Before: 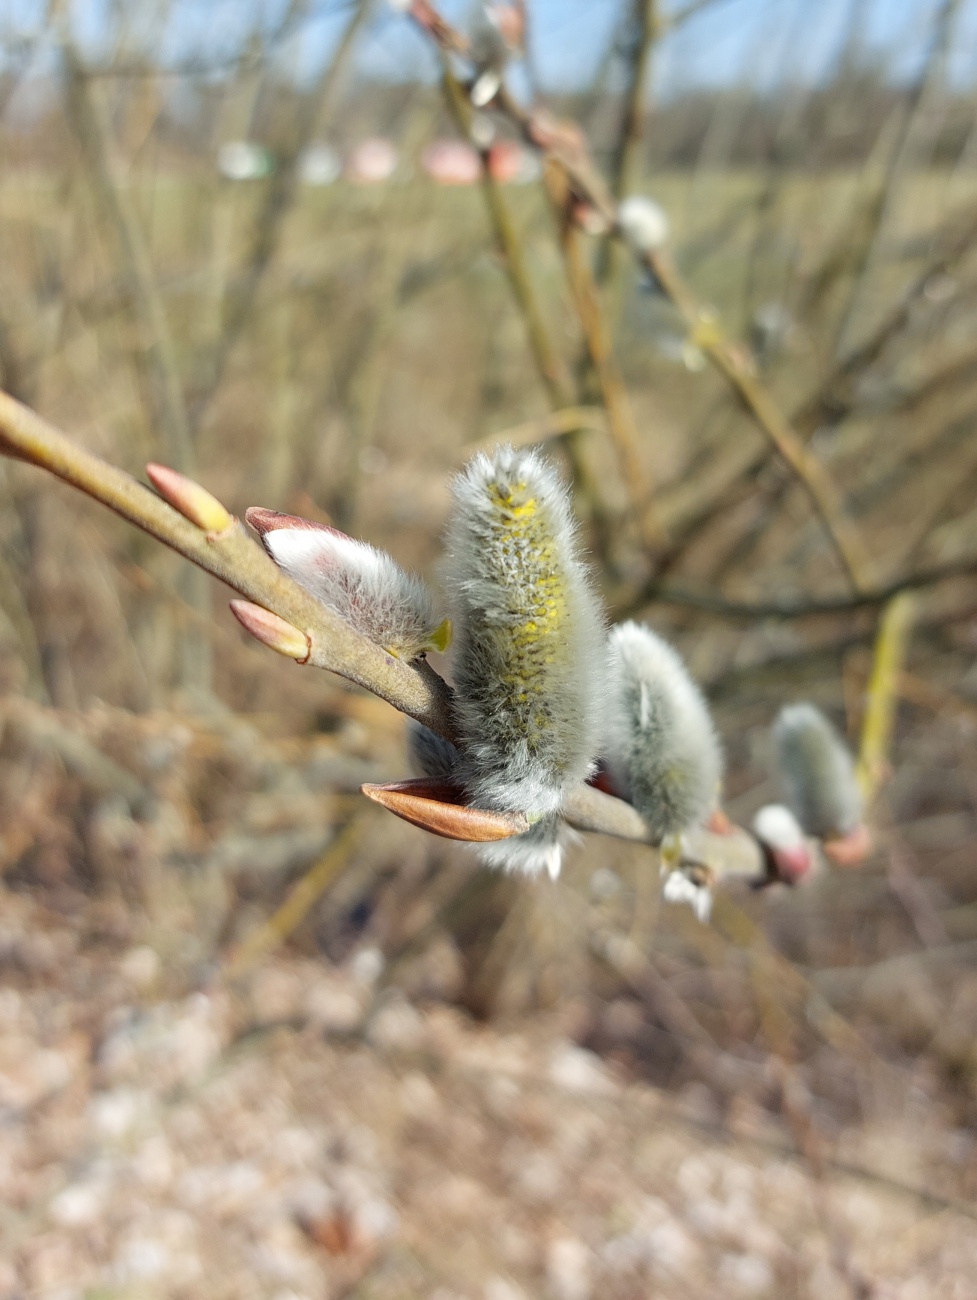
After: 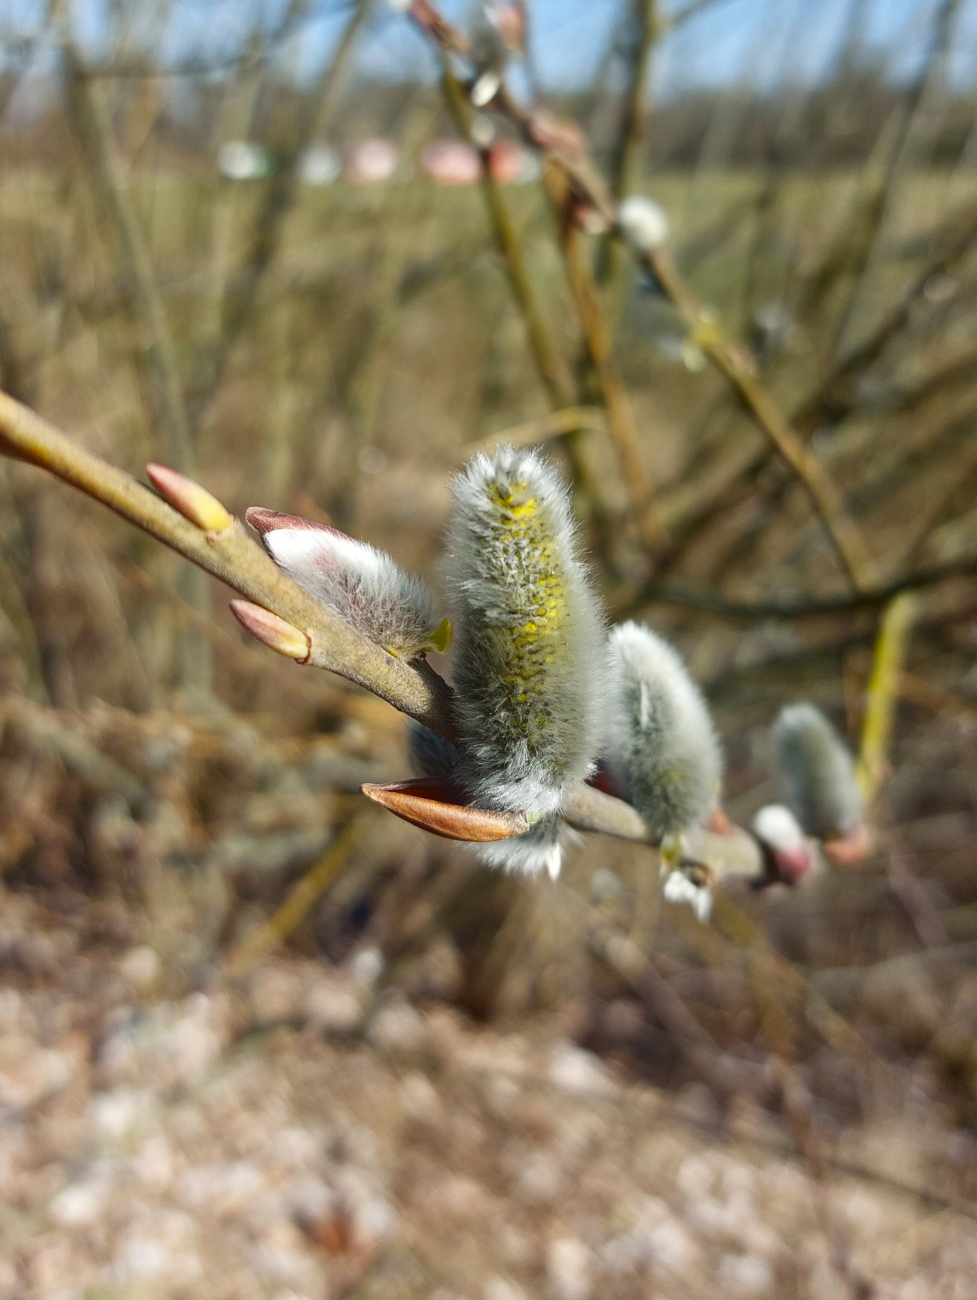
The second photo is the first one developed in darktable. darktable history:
contrast brightness saturation: contrast 0.1, brightness -0.26, saturation 0.14
bloom: threshold 82.5%, strength 16.25%
shadows and highlights: soften with gaussian
color zones: curves: ch1 [(0.077, 0.436) (0.25, 0.5) (0.75, 0.5)]
